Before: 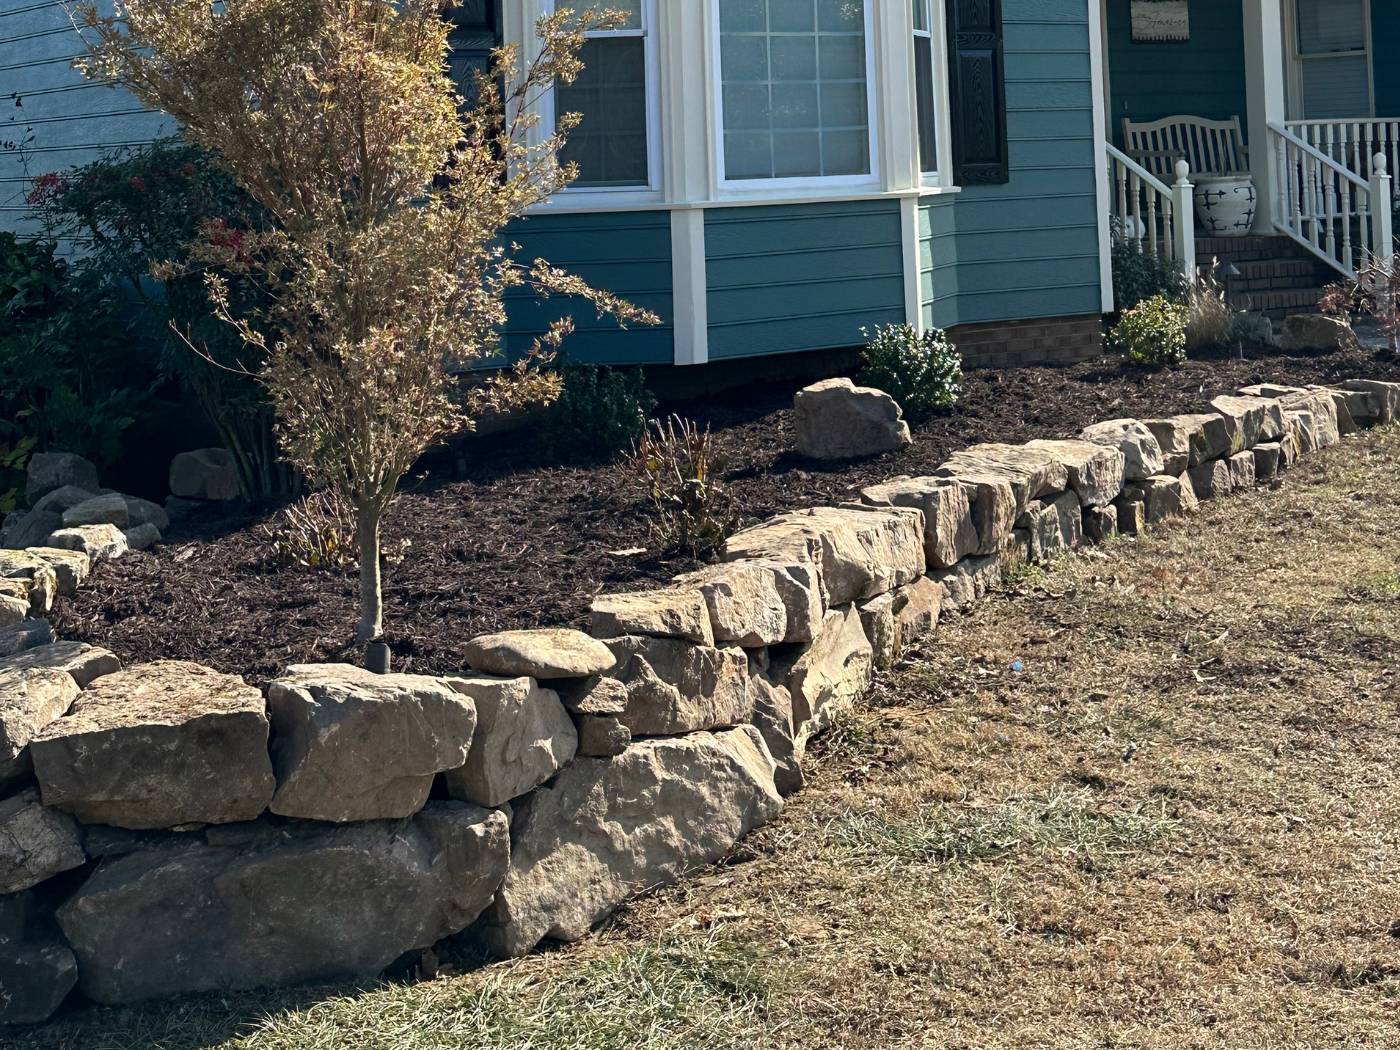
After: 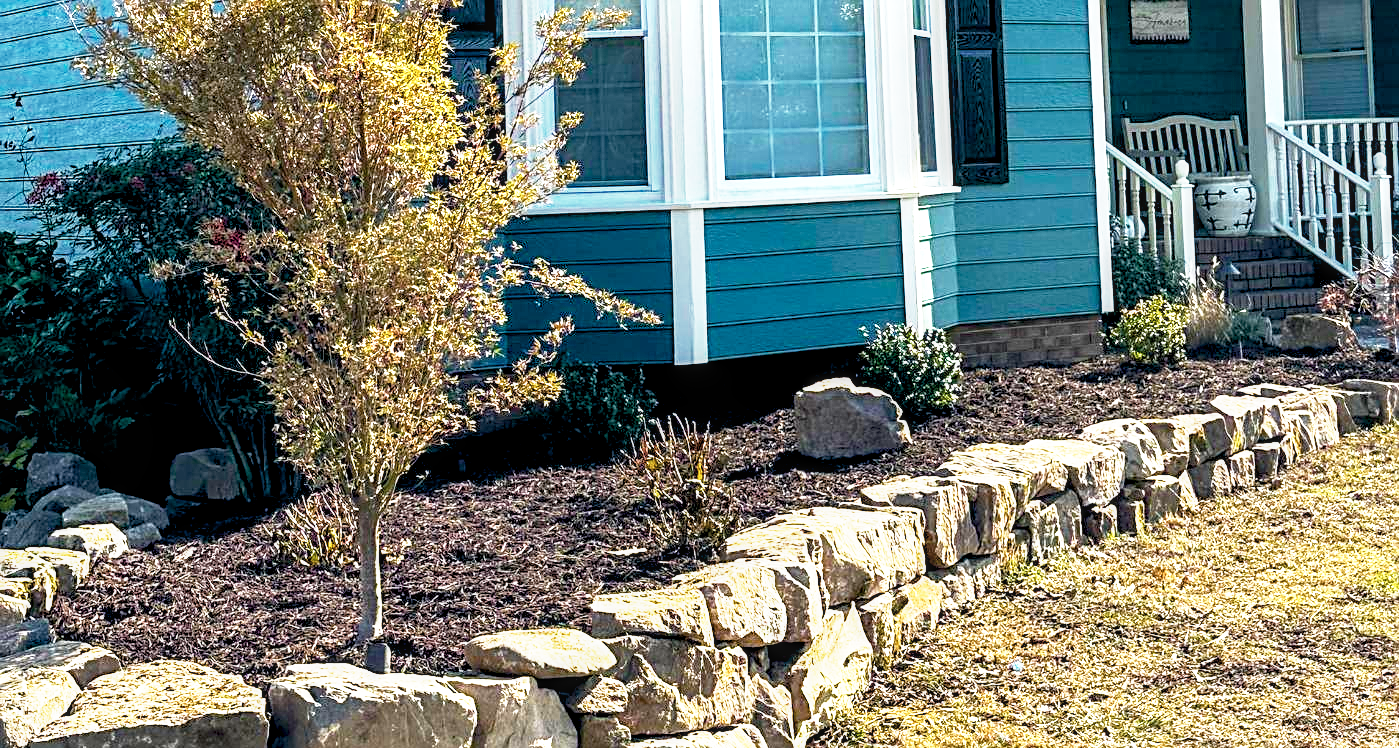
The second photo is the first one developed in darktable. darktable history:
contrast brightness saturation: contrast 0.102, saturation -0.361
crop: right 0%, bottom 28.713%
local contrast: detail 130%
tone equalizer: edges refinement/feathering 500, mask exposure compensation -1.57 EV, preserve details no
color balance rgb: global offset › luminance -0.514%, perceptual saturation grading › global saturation 66.235%, perceptual saturation grading › highlights 59.984%, perceptual saturation grading › mid-tones 49.444%, perceptual saturation grading › shadows 49.892%, perceptual brilliance grading › global brilliance 20.512%, contrast -10.408%
base curve: curves: ch0 [(0, 0) (0.495, 0.917) (1, 1)], preserve colors none
sharpen: on, module defaults
tone curve: curves: ch0 [(0, 0) (0.915, 0.89) (1, 1)], color space Lab, independent channels, preserve colors none
